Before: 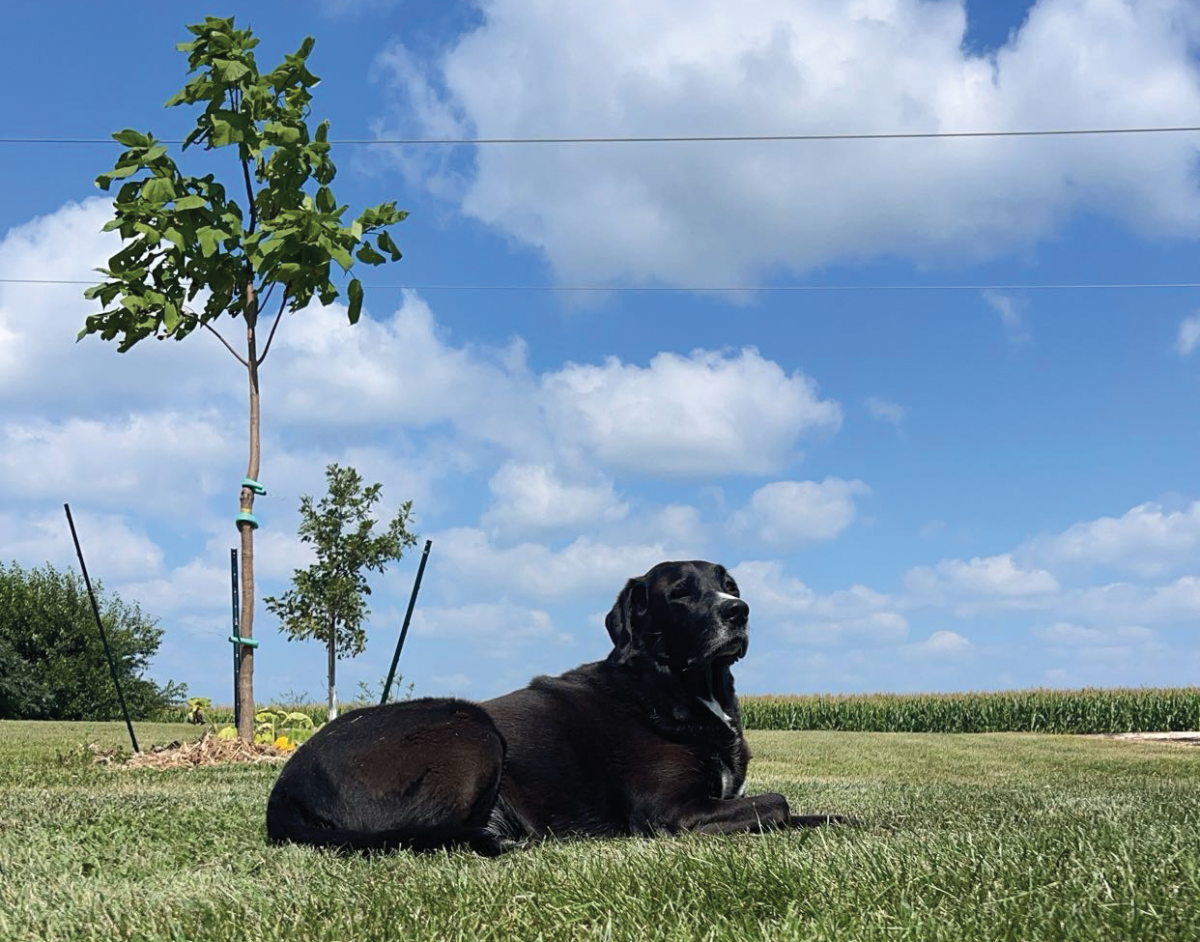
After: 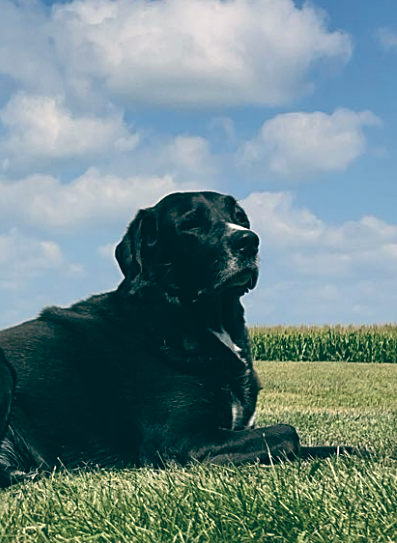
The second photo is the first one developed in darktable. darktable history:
color balance: lift [1.005, 0.99, 1.007, 1.01], gamma [1, 0.979, 1.011, 1.021], gain [0.923, 1.098, 1.025, 0.902], input saturation 90.45%, contrast 7.73%, output saturation 105.91%
shadows and highlights: shadows 52.42, soften with gaussian
sharpen: radius 1.864, amount 0.398, threshold 1.271
crop: left 40.878%, top 39.176%, right 25.993%, bottom 3.081%
